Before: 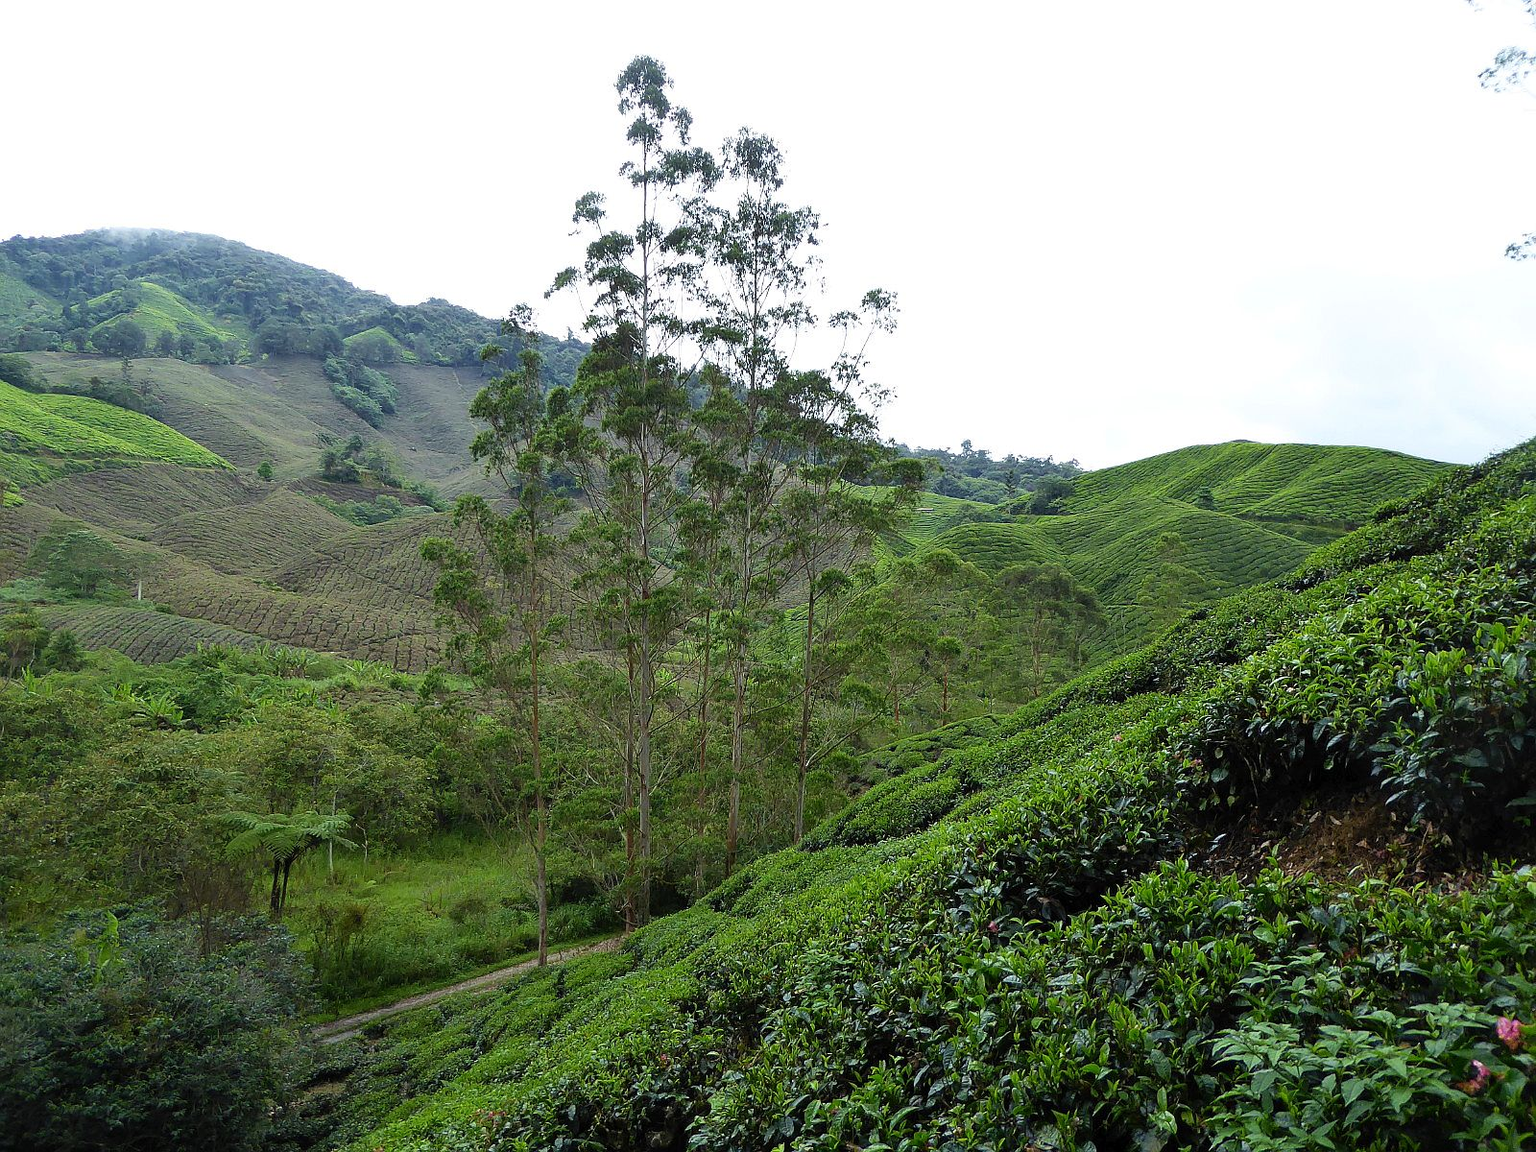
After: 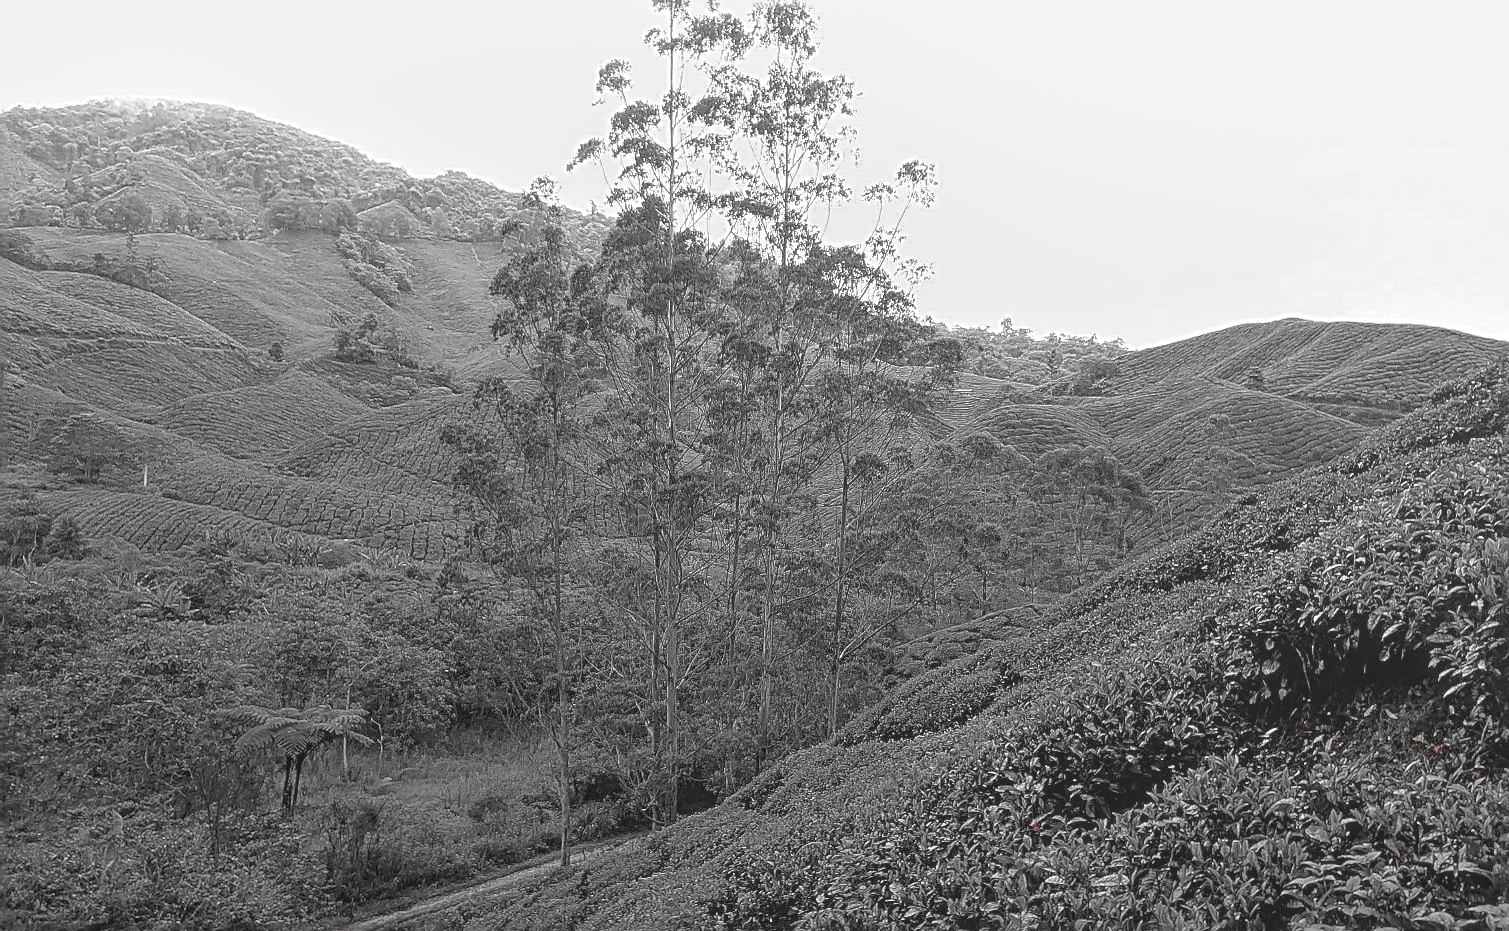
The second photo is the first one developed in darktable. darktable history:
exposure: black level correction 0.001, compensate highlight preservation false
local contrast: highlights 71%, shadows 10%, midtone range 0.198
color zones: curves: ch0 [(0, 0.352) (0.143, 0.407) (0.286, 0.386) (0.429, 0.431) (0.571, 0.829) (0.714, 0.853) (0.857, 0.833) (1, 0.352)]; ch1 [(0, 0.604) (0.072, 0.726) (0.096, 0.608) (0.205, 0.007) (0.571, -0.006) (0.839, -0.013) (0.857, -0.012) (1, 0.604)]
crop and rotate: angle 0.047°, top 11.627%, right 5.536%, bottom 10.658%
shadows and highlights: shadows 52.26, highlights -28.67, soften with gaussian
contrast brightness saturation: contrast -0.044, saturation -0.41
sharpen: radius 2.808, amount 0.73
